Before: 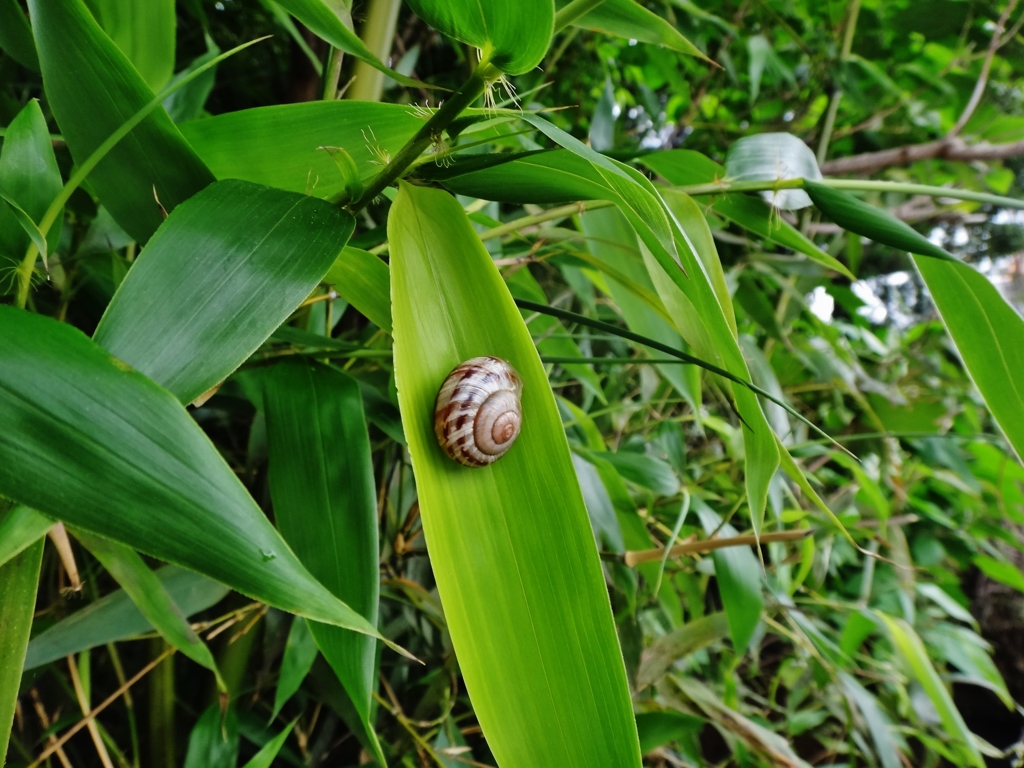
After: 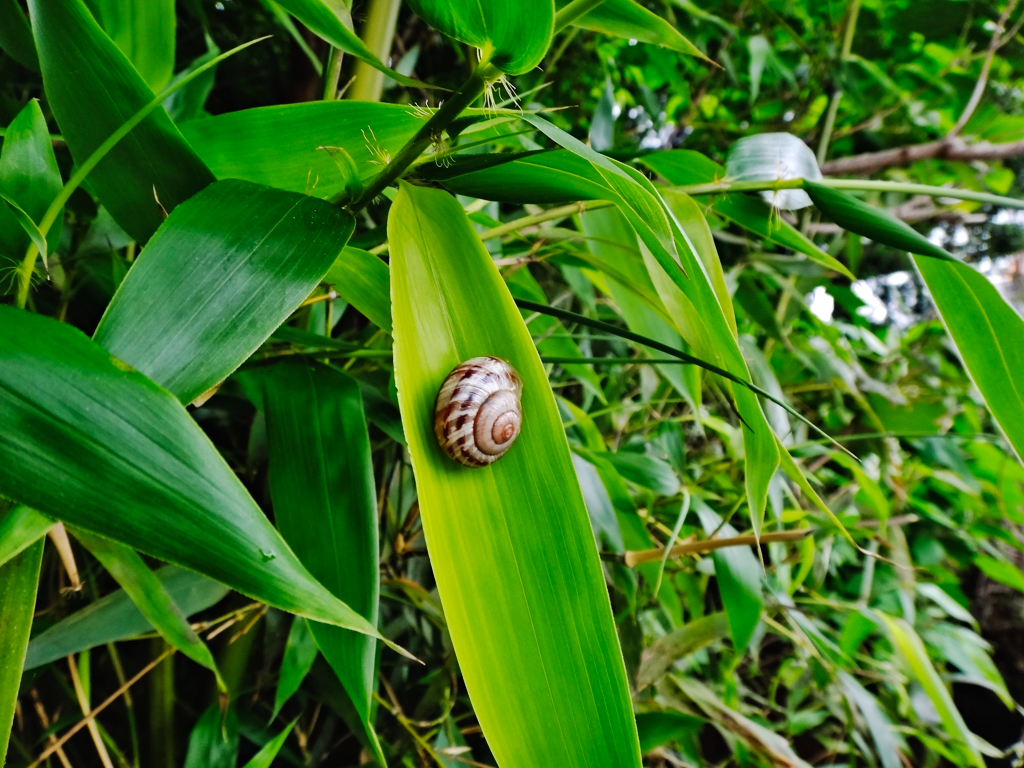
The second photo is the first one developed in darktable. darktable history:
haze removal: compatibility mode true, adaptive false
tone equalizer: edges refinement/feathering 500, mask exposure compensation -1.57 EV, preserve details no
tone curve: curves: ch0 [(0, 0.01) (0.037, 0.032) (0.131, 0.108) (0.275, 0.256) (0.483, 0.512) (0.61, 0.665) (0.696, 0.742) (0.792, 0.819) (0.911, 0.925) (0.997, 0.995)]; ch1 [(0, 0) (0.308, 0.29) (0.425, 0.411) (0.492, 0.488) (0.505, 0.503) (0.527, 0.531) (0.568, 0.594) (0.683, 0.702) (0.746, 0.77) (1, 1)]; ch2 [(0, 0) (0.246, 0.233) (0.36, 0.352) (0.415, 0.415) (0.485, 0.487) (0.502, 0.504) (0.525, 0.523) (0.539, 0.553) (0.587, 0.594) (0.636, 0.652) (0.711, 0.729) (0.845, 0.855) (0.998, 0.977)], preserve colors none
